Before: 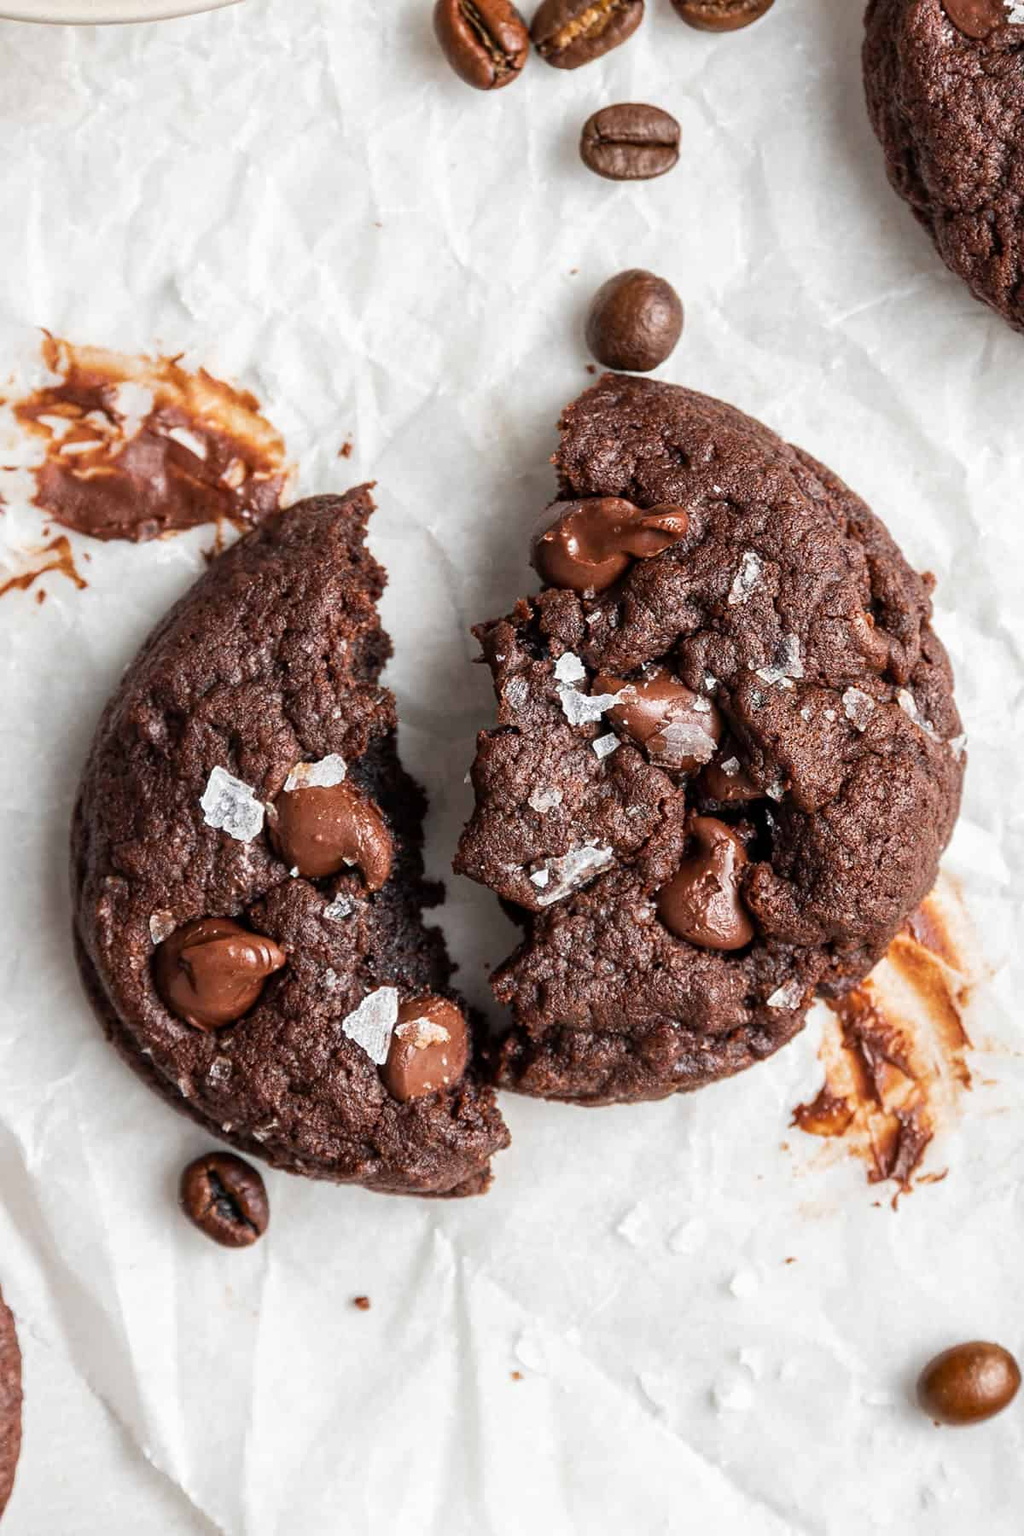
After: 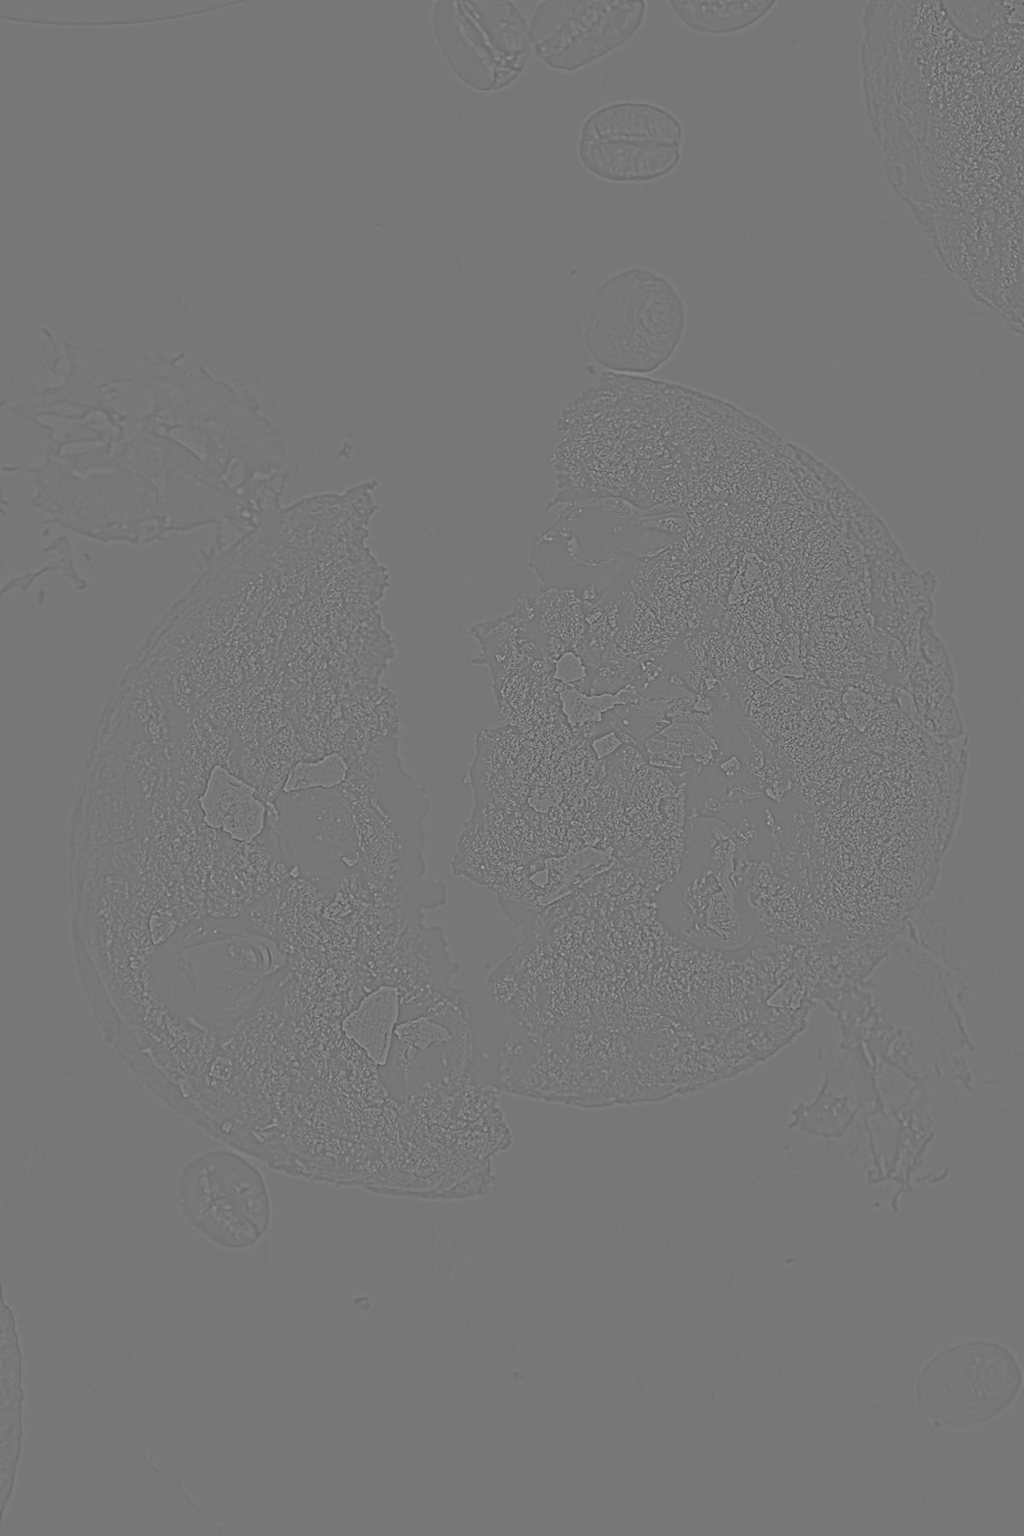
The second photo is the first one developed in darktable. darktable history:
tone equalizer: on, module defaults
highpass: sharpness 5.84%, contrast boost 8.44%
